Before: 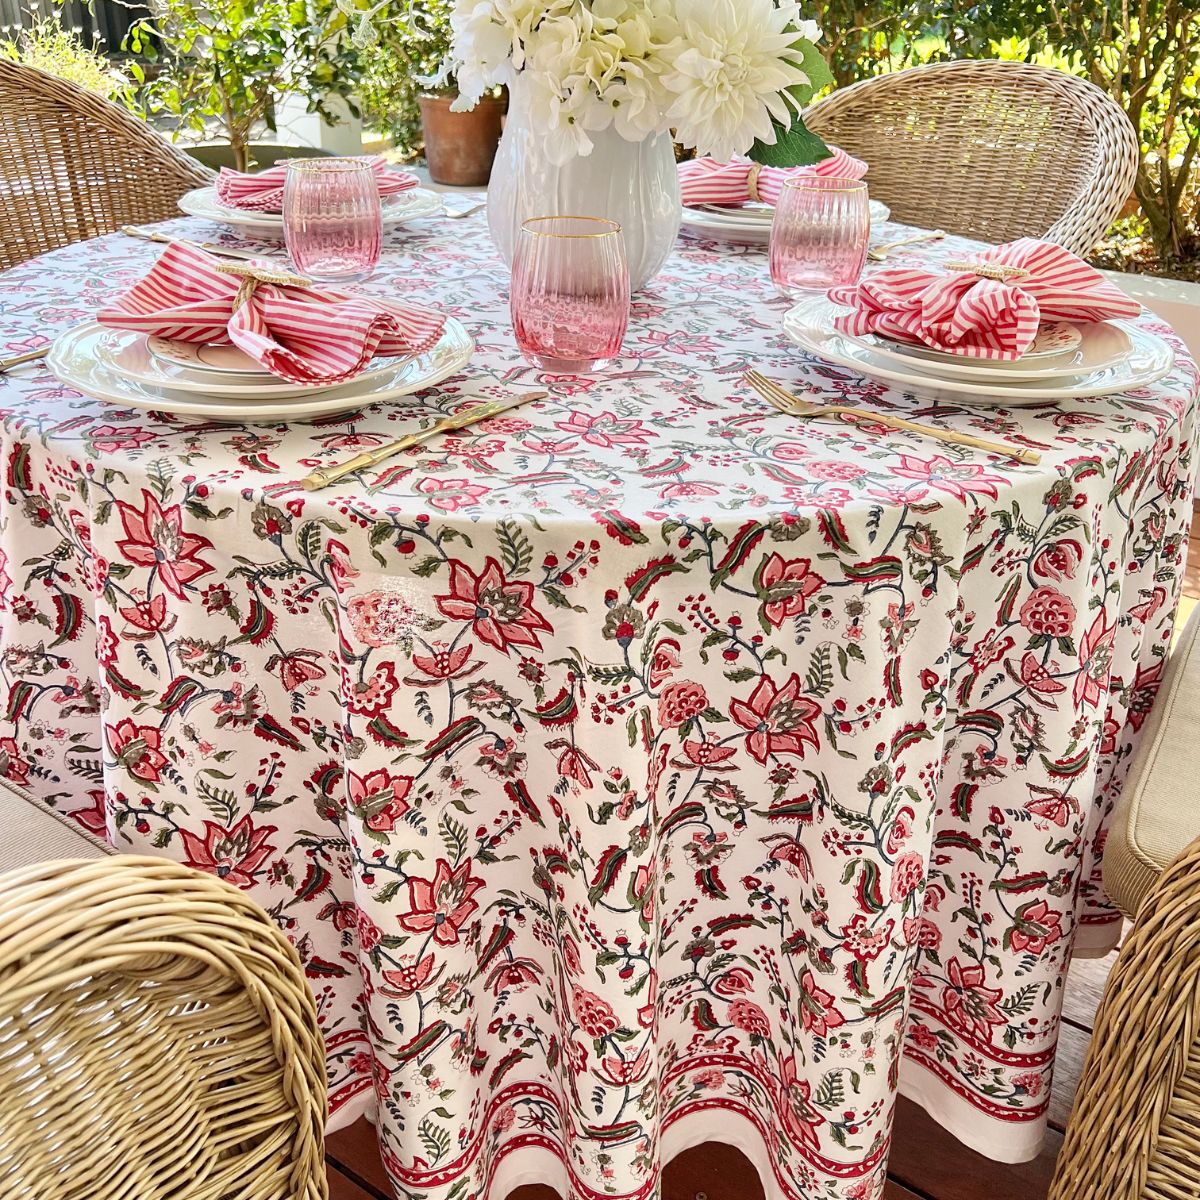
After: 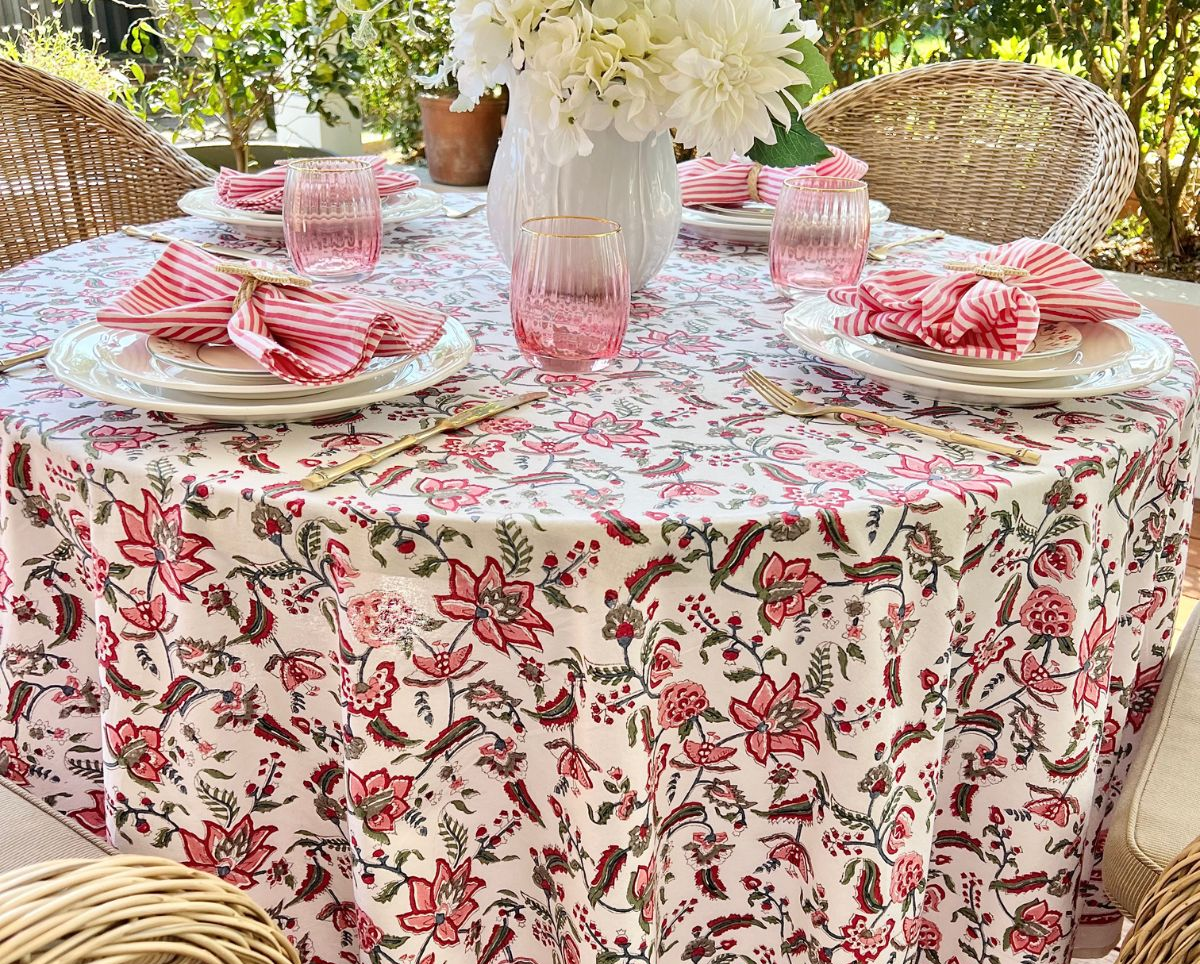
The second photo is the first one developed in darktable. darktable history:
color balance rgb: on, module defaults
crop: bottom 19.644%
